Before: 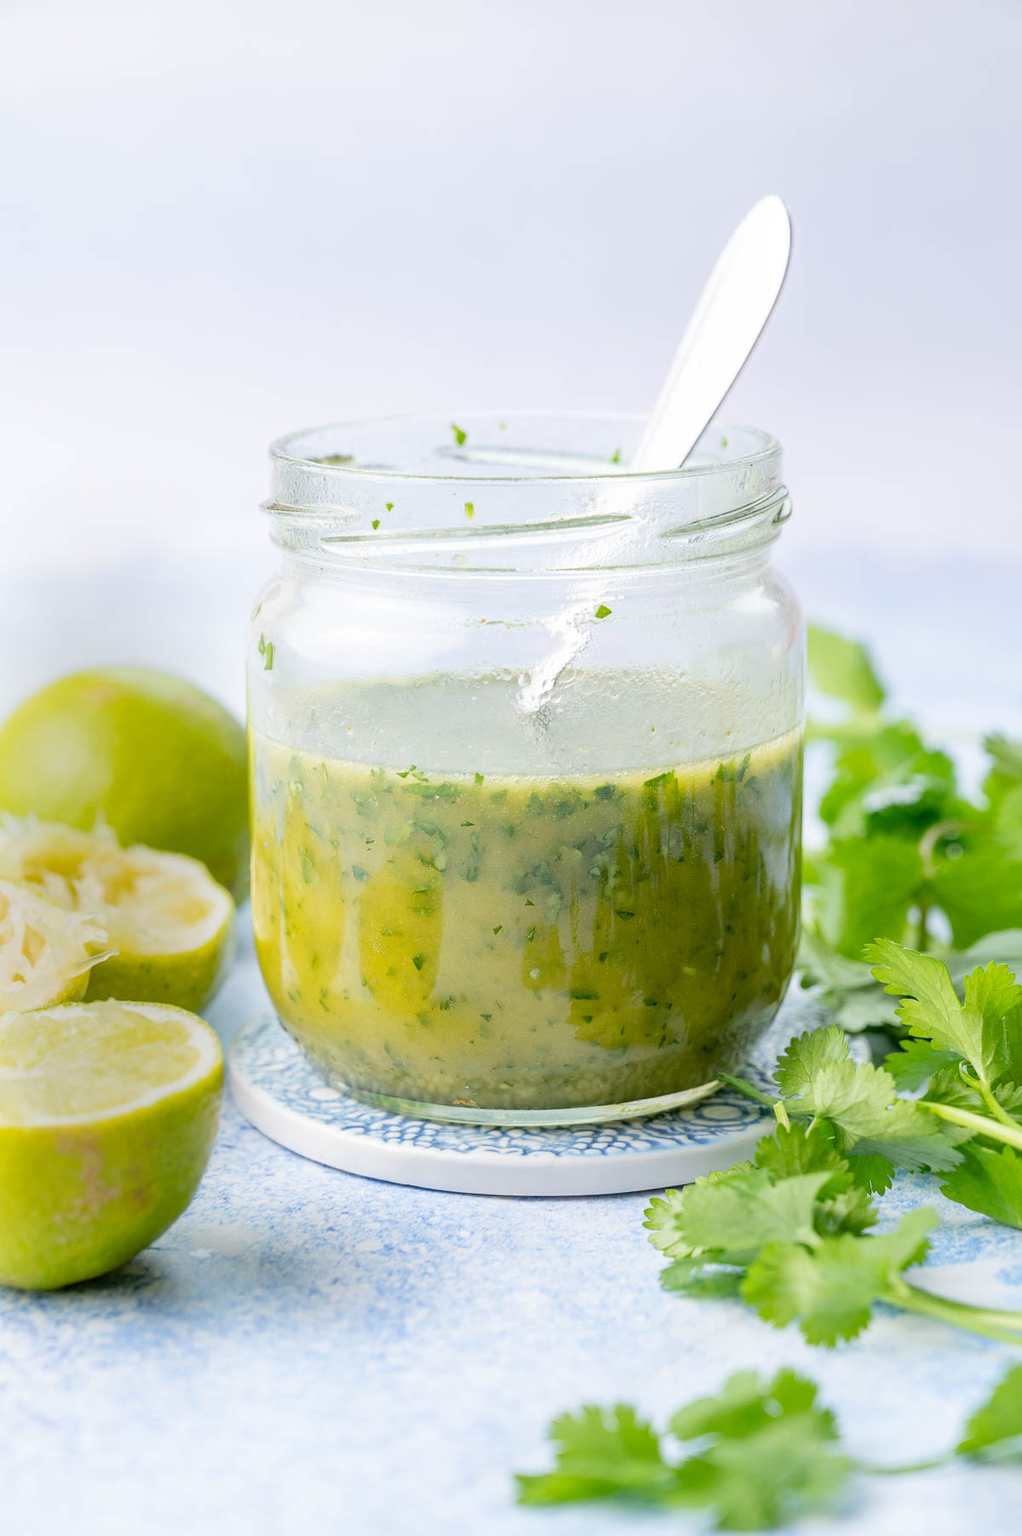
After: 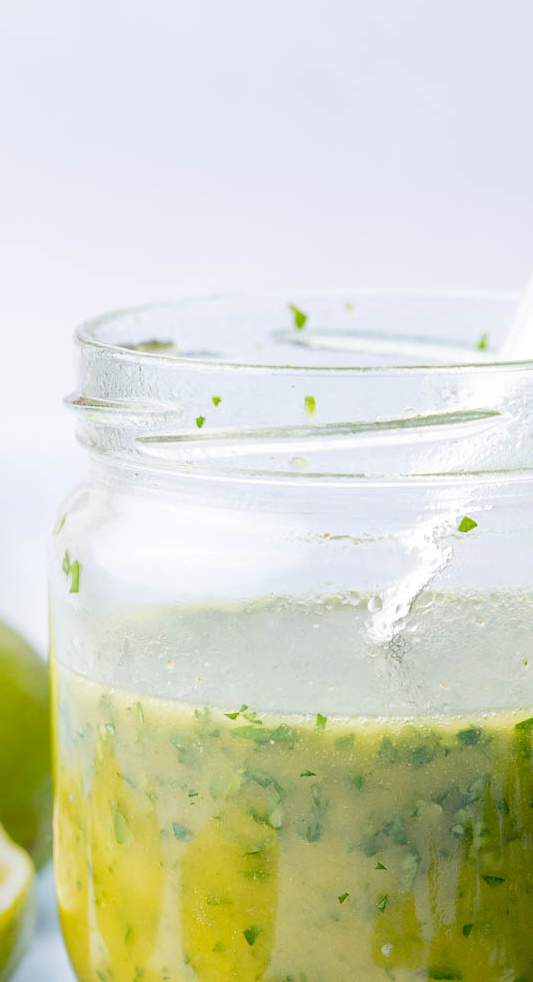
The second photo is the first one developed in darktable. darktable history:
crop: left 20.099%, top 10.797%, right 35.458%, bottom 34.759%
